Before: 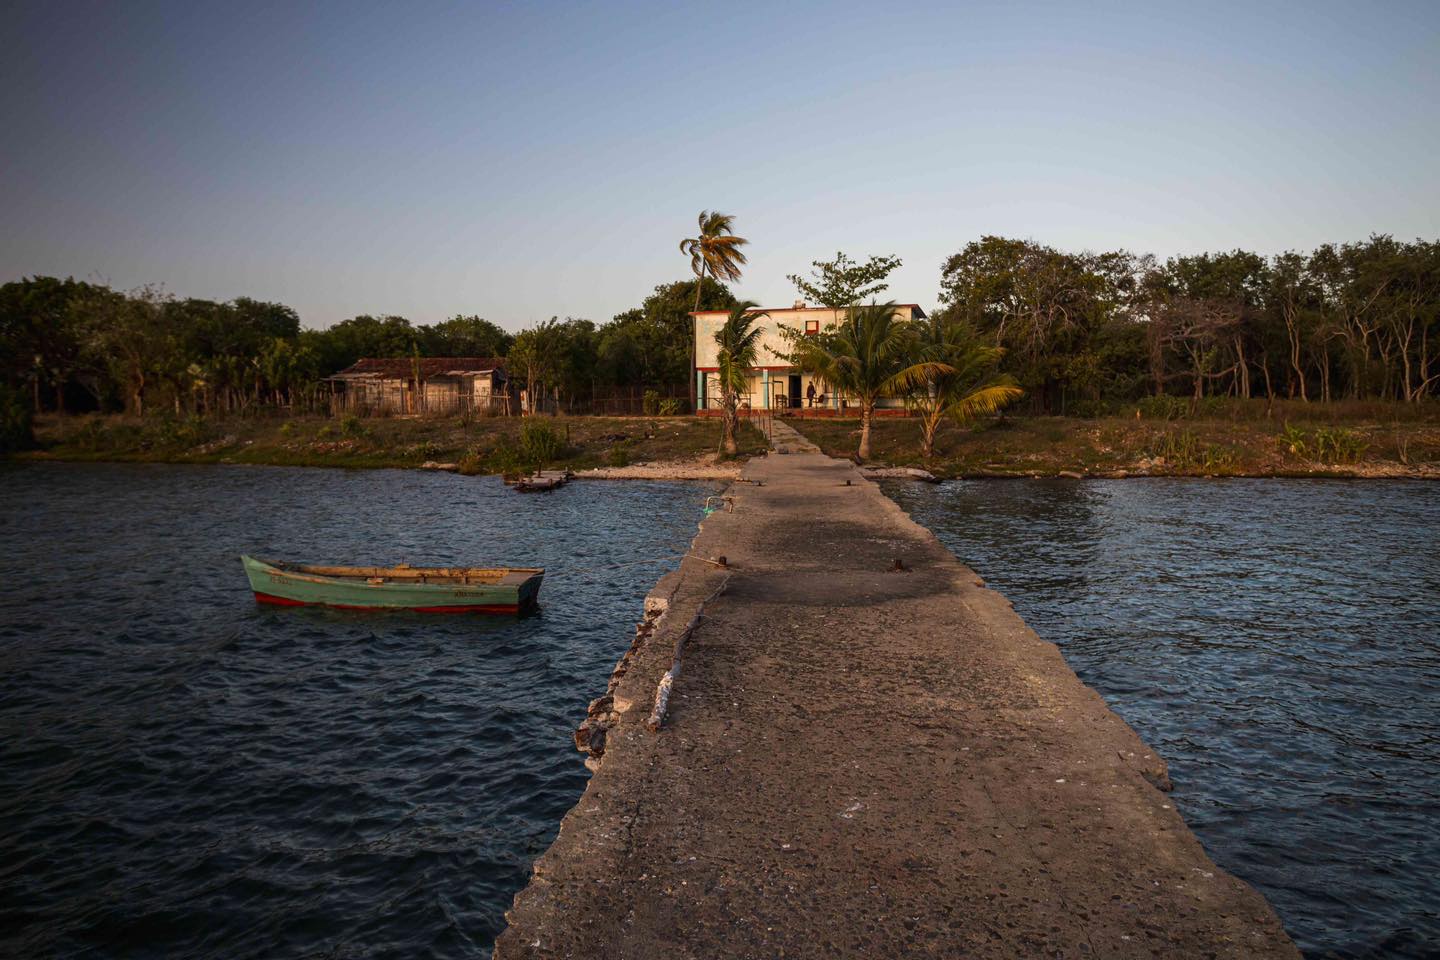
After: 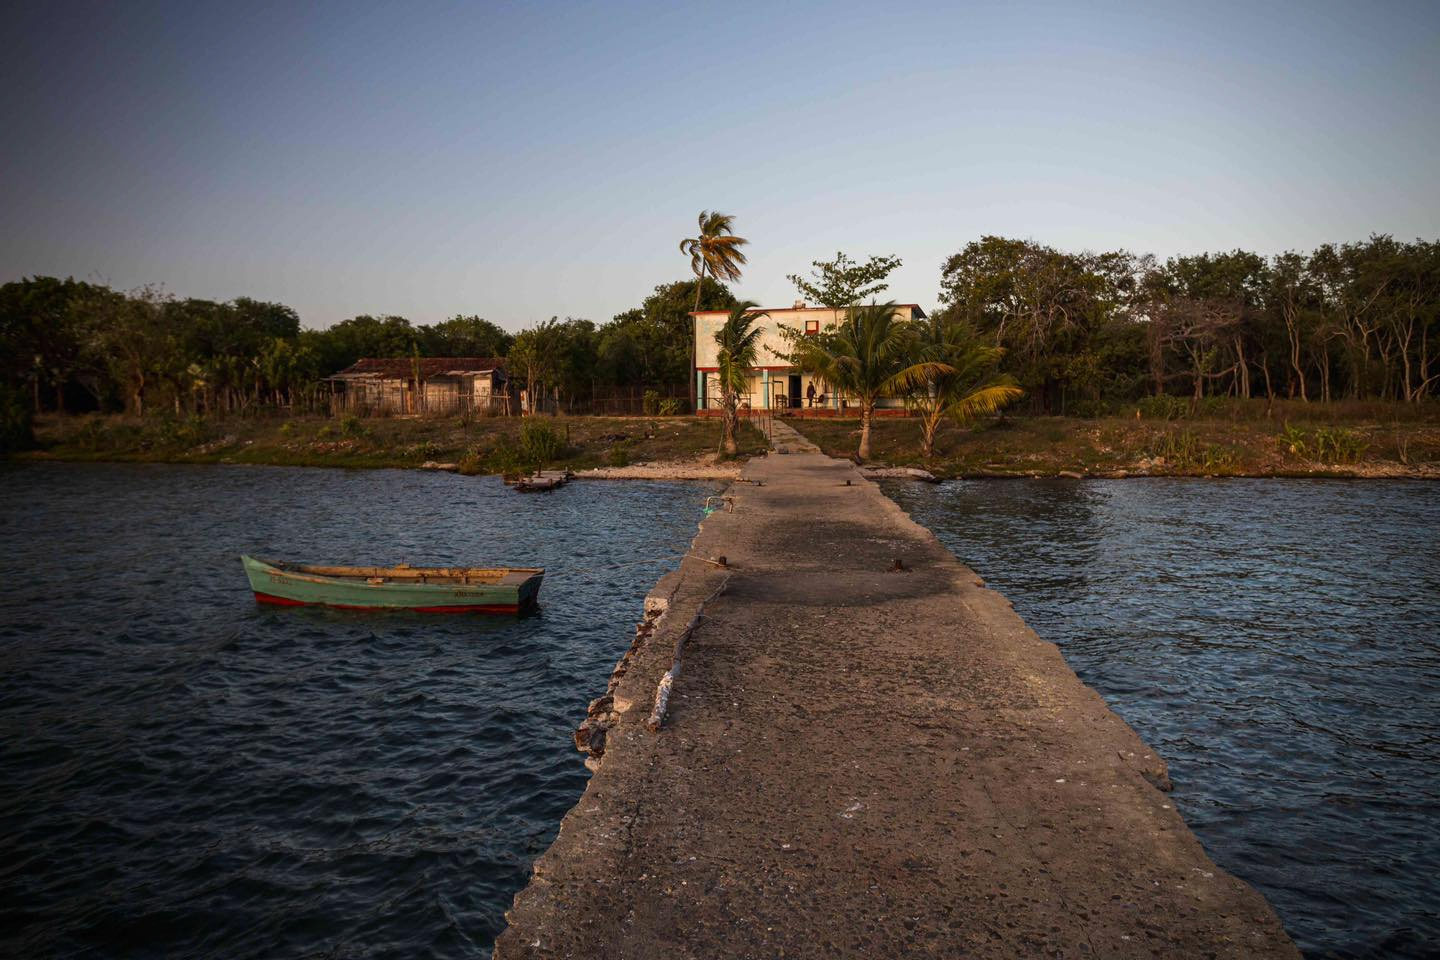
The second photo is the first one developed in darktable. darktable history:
vignetting: saturation 0, unbound false
